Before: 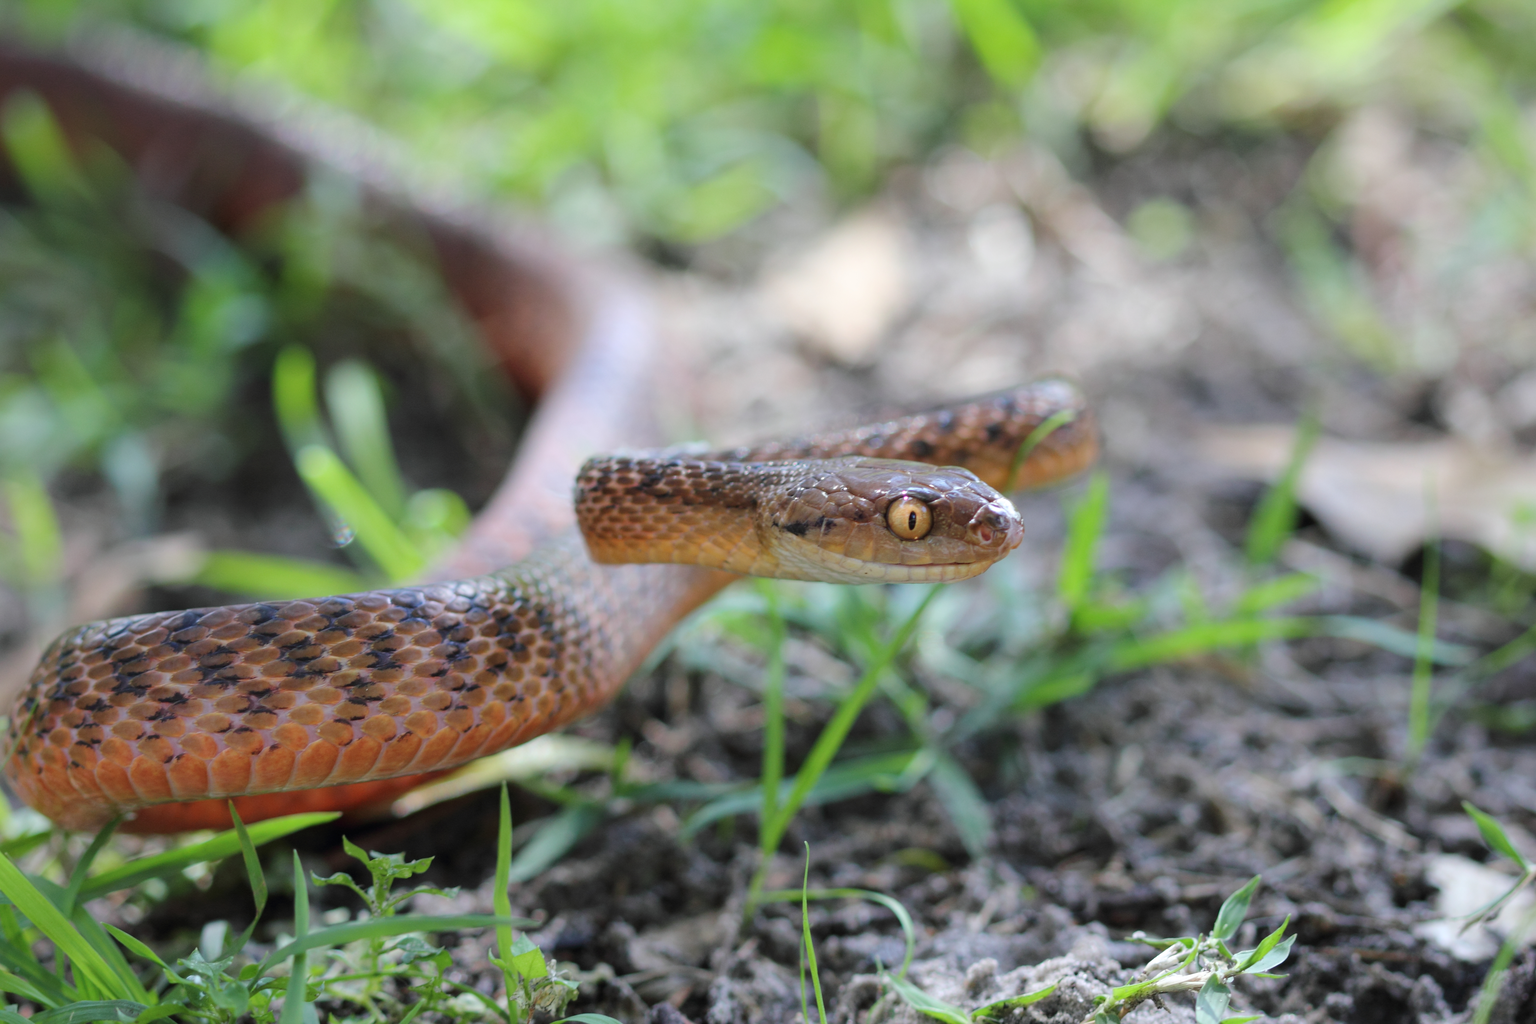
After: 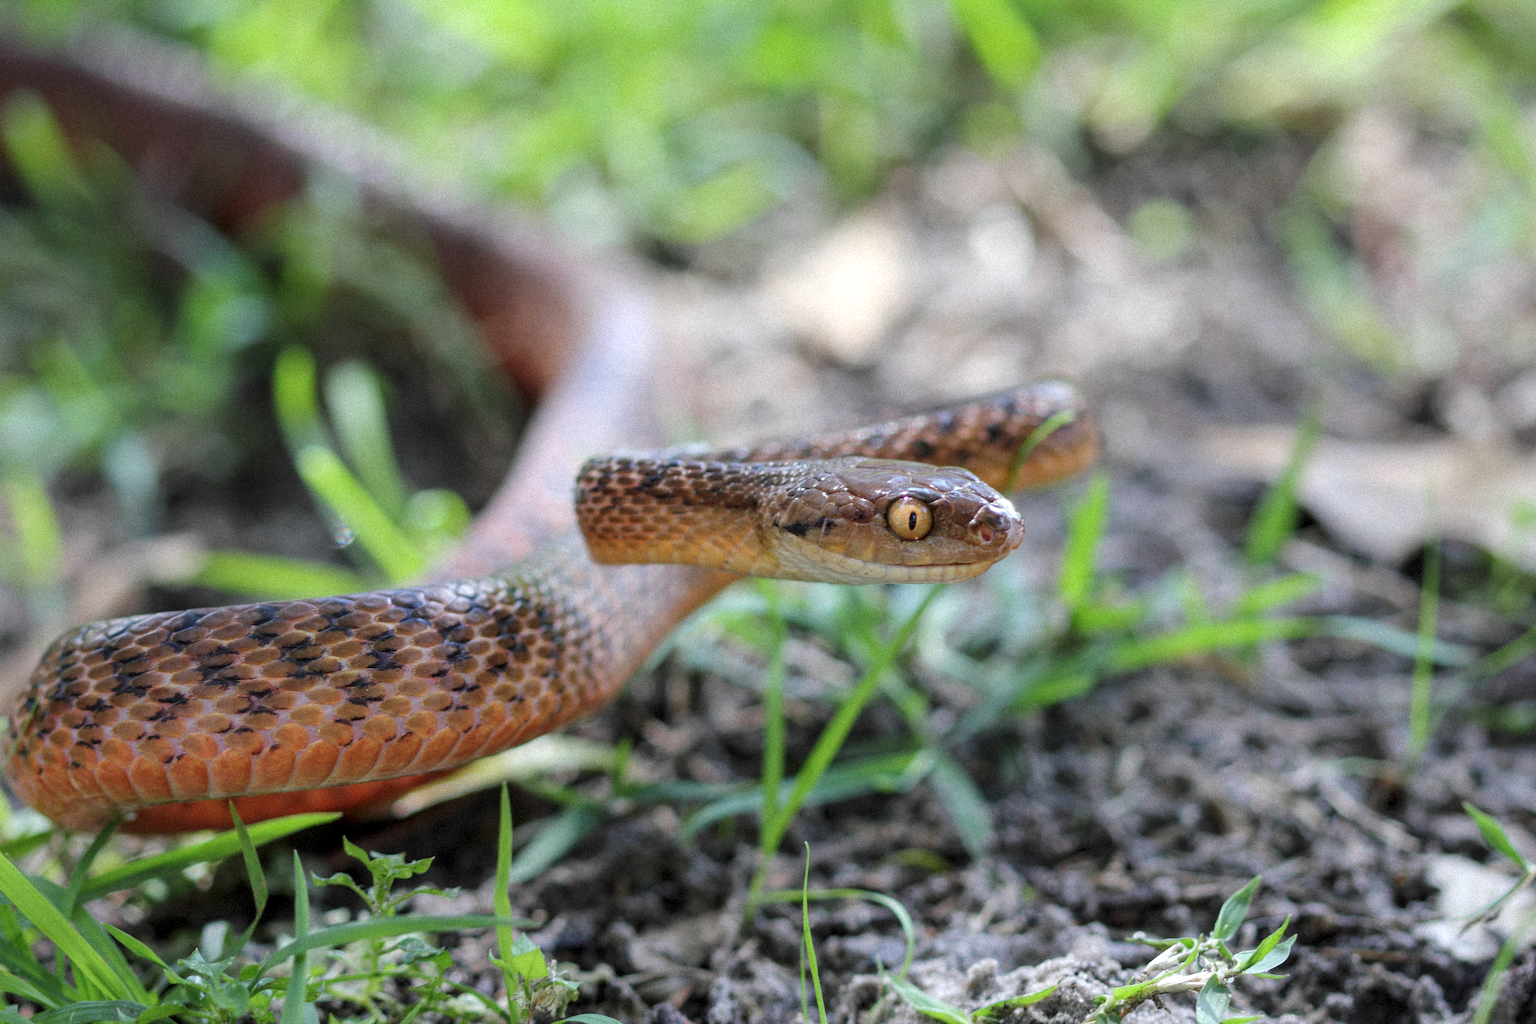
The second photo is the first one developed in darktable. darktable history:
grain: mid-tones bias 0%
local contrast: on, module defaults
